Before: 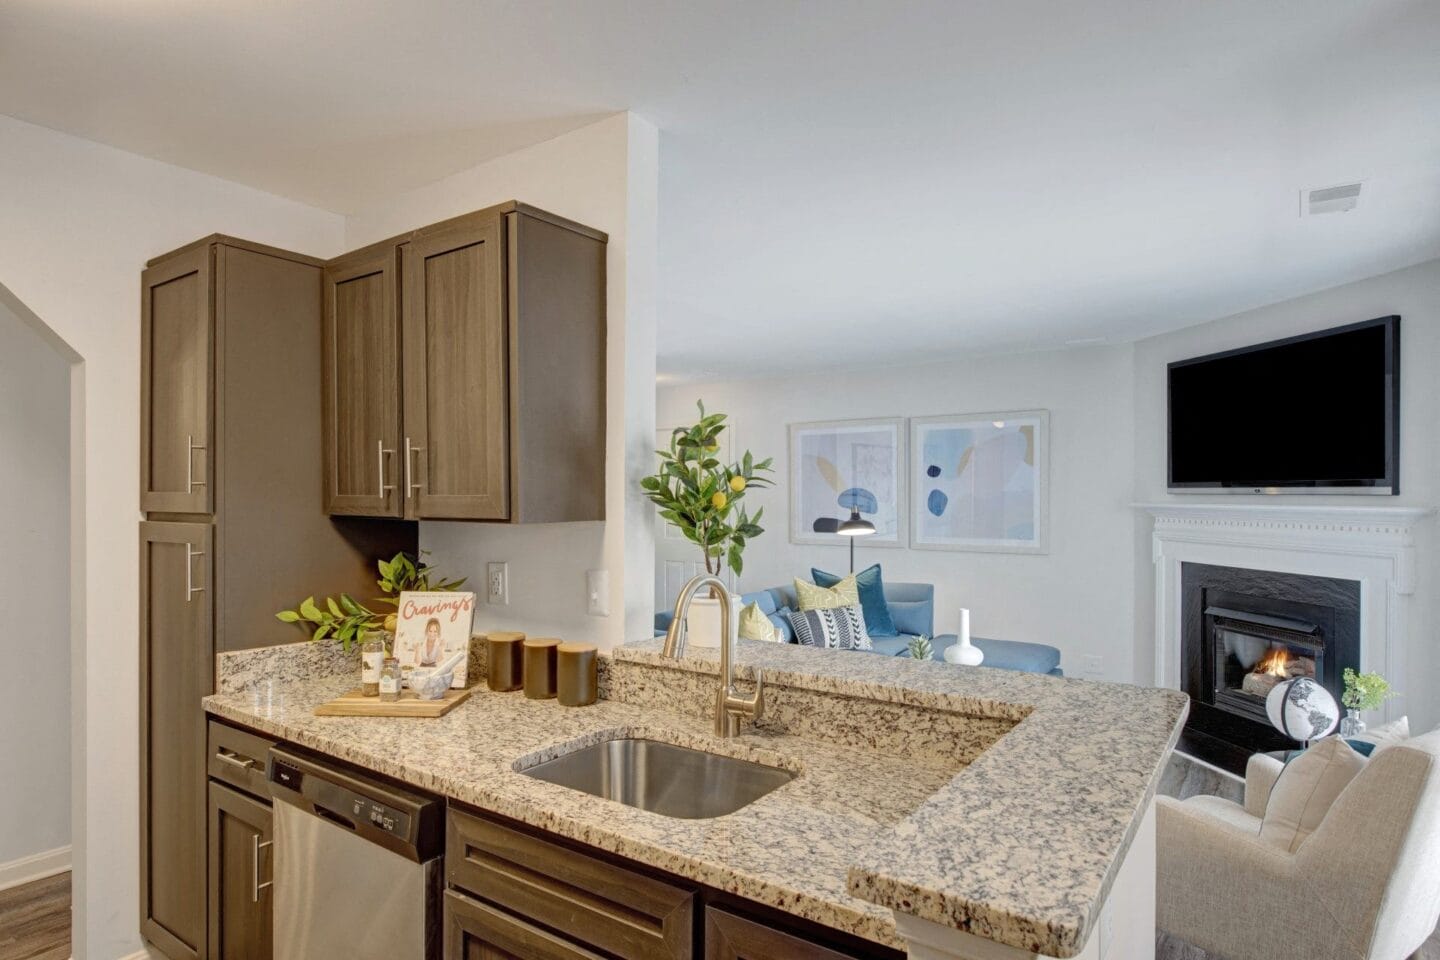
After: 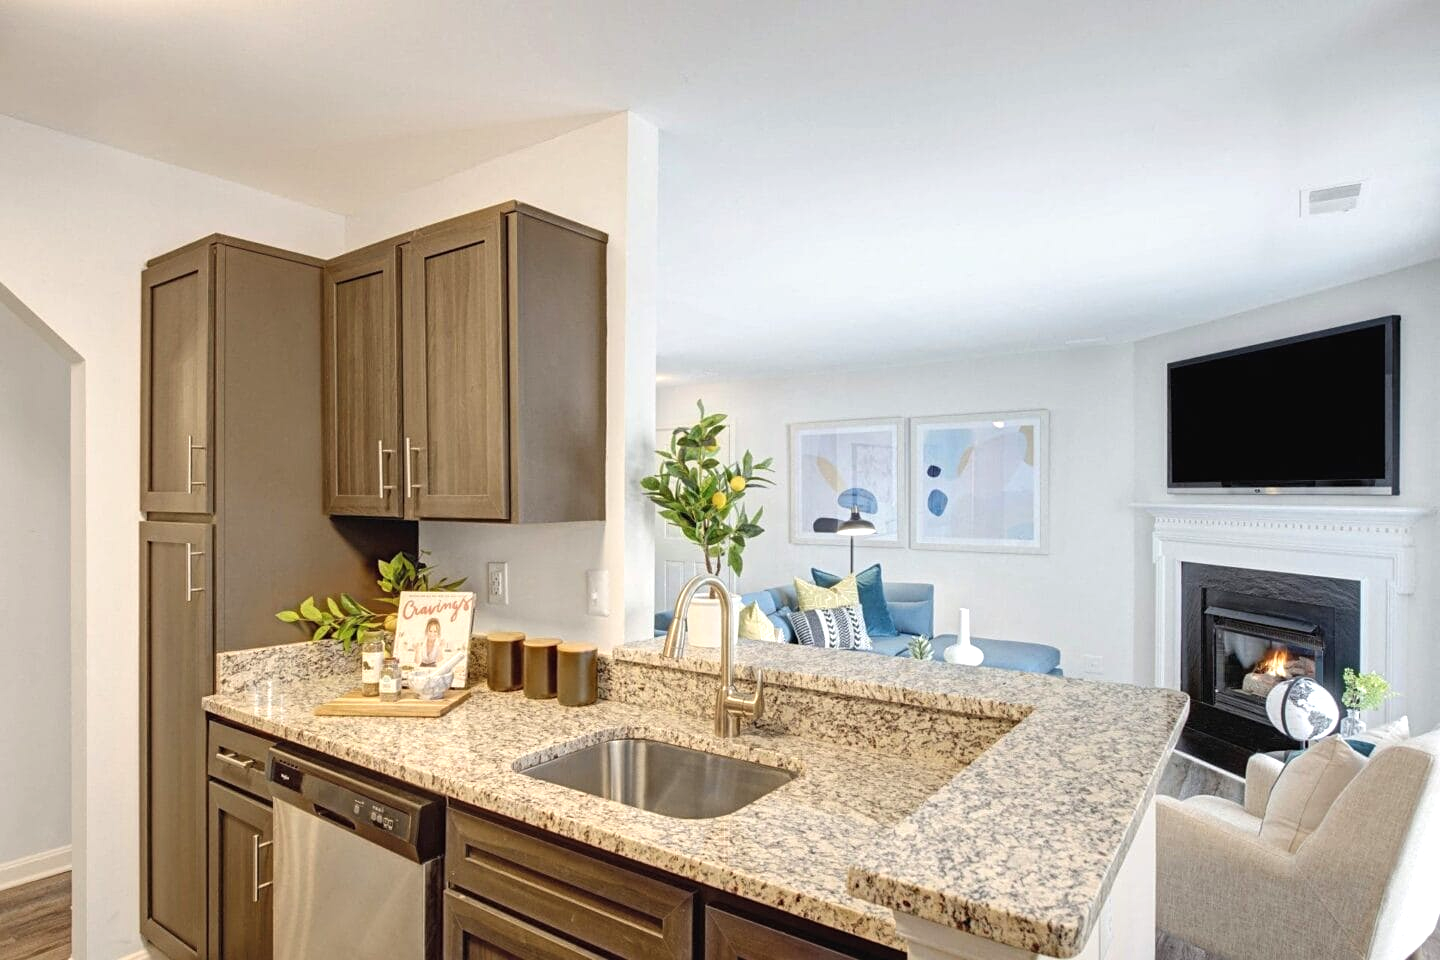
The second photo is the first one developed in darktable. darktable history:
sharpen: amount 0.215
exposure: black level correction -0.002, exposure 0.54 EV, compensate highlight preservation false
